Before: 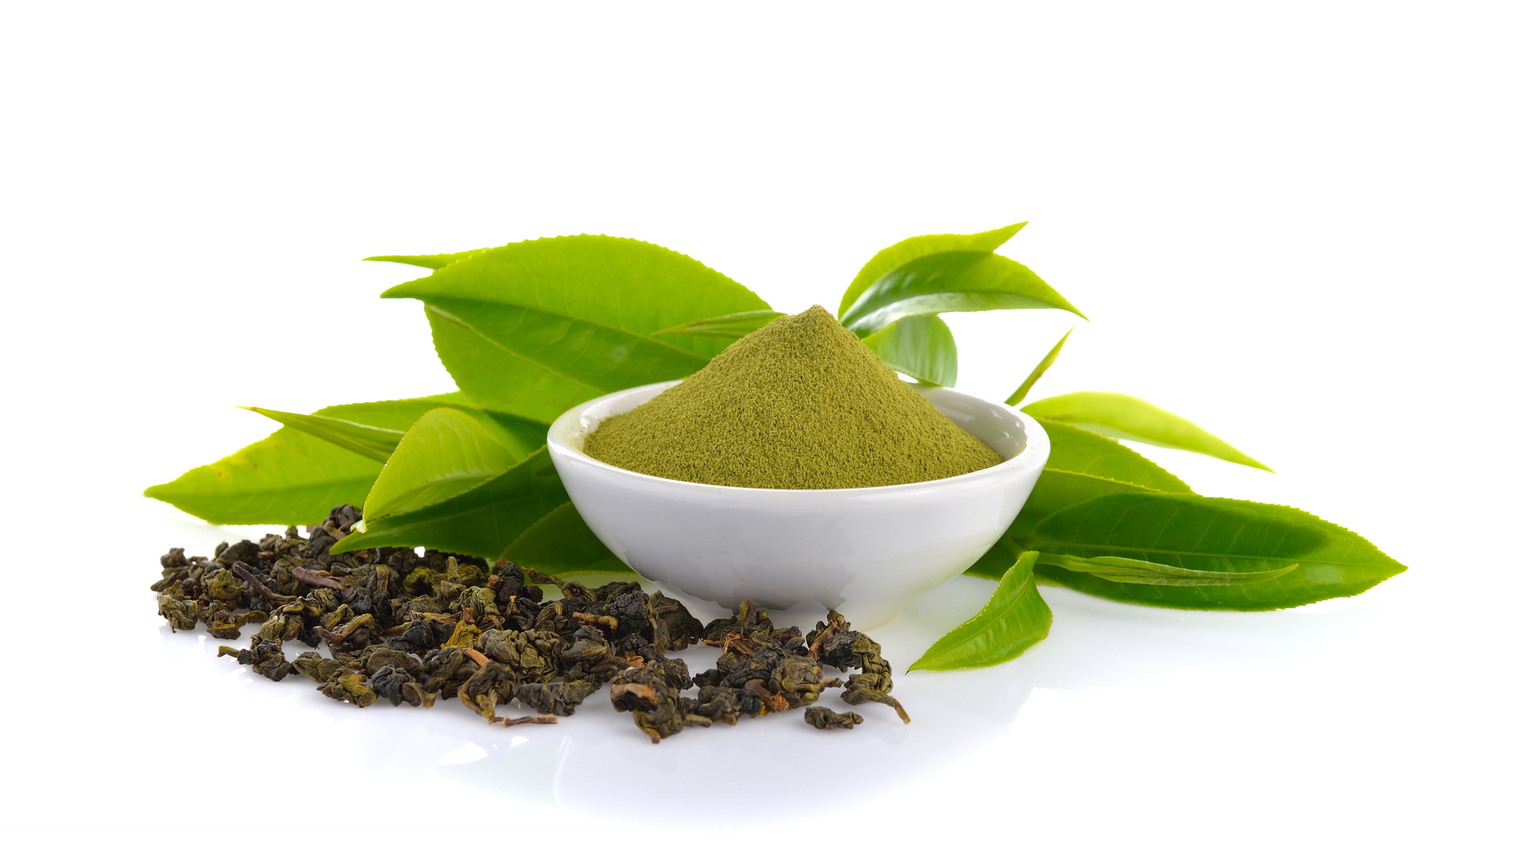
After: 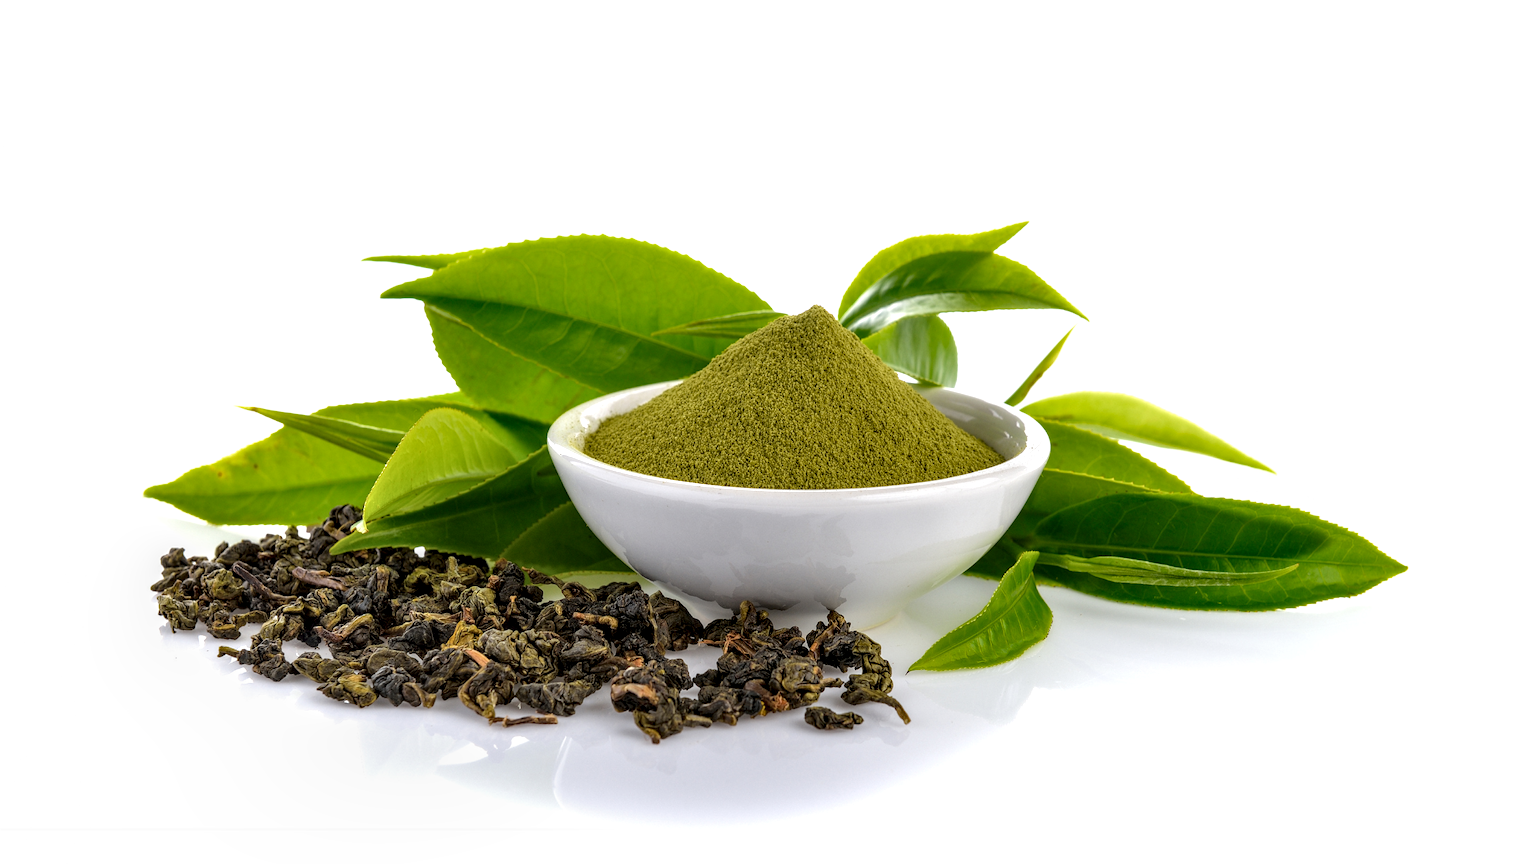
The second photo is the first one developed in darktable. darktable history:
local contrast: highlights 0%, shadows 0%, detail 182%
color balance: on, module defaults
